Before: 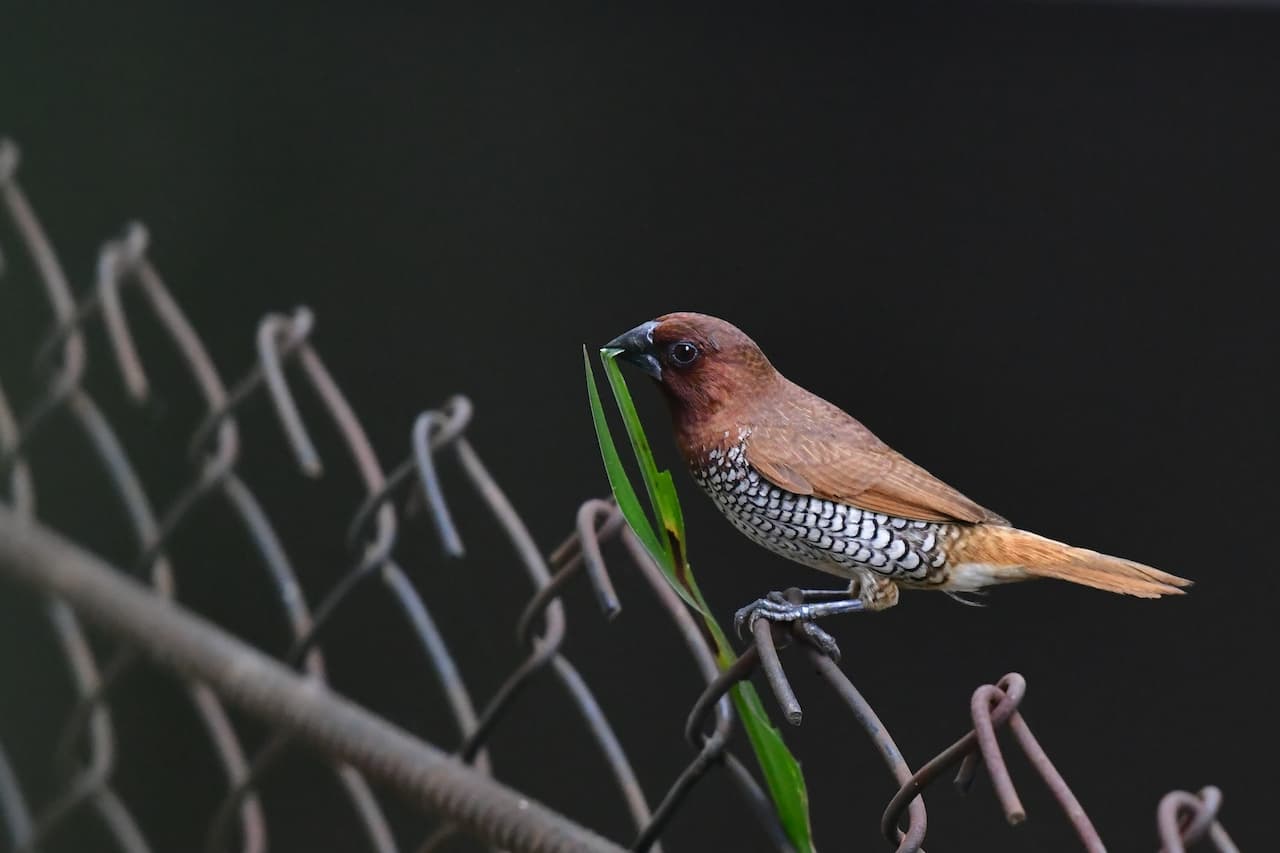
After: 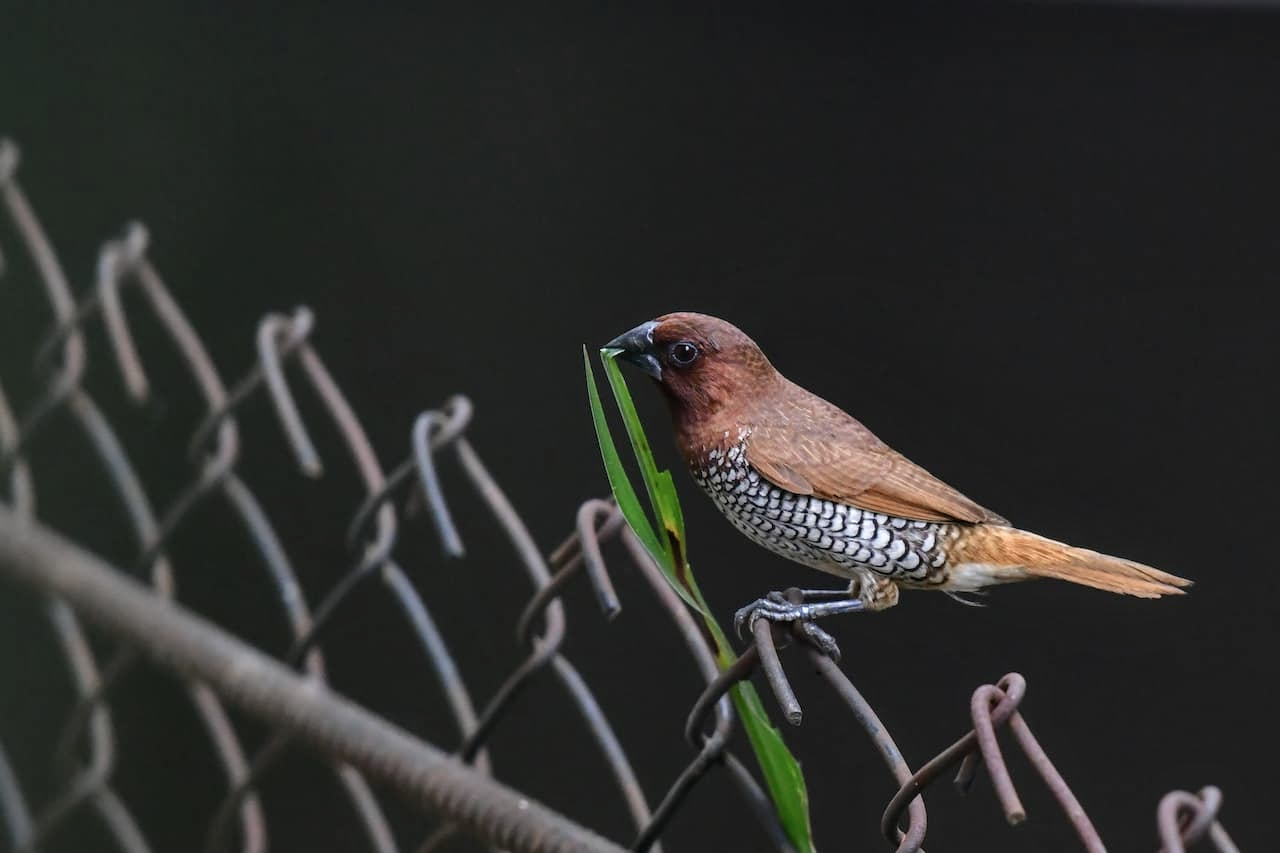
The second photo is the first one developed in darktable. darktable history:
contrast brightness saturation: saturation -0.056
local contrast: on, module defaults
